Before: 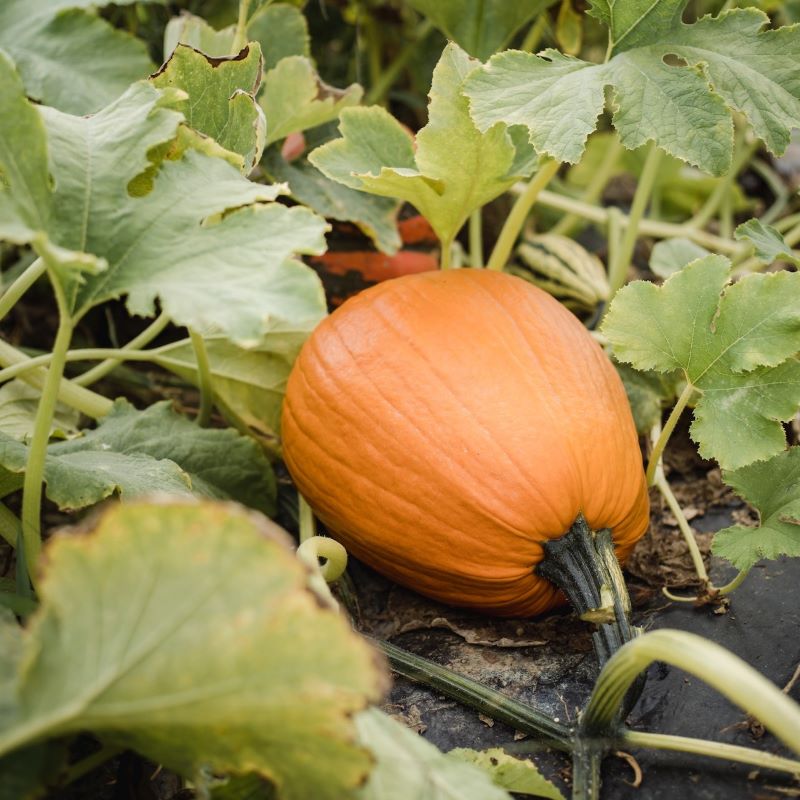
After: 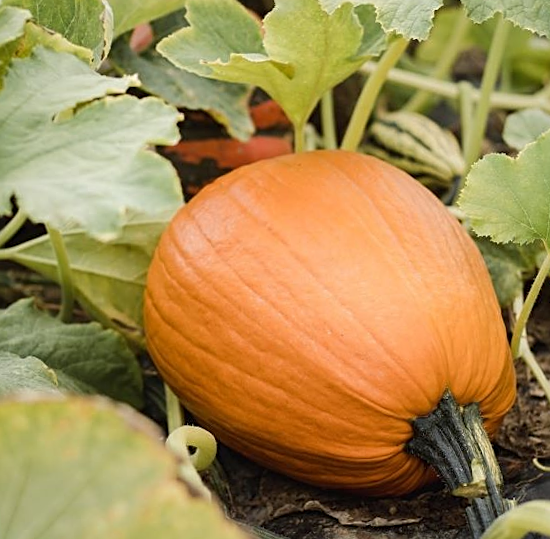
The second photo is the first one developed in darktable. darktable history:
crop and rotate: left 17.046%, top 10.659%, right 12.989%, bottom 14.553%
sharpen: on, module defaults
rotate and perspective: rotation -3°, crop left 0.031, crop right 0.968, crop top 0.07, crop bottom 0.93
